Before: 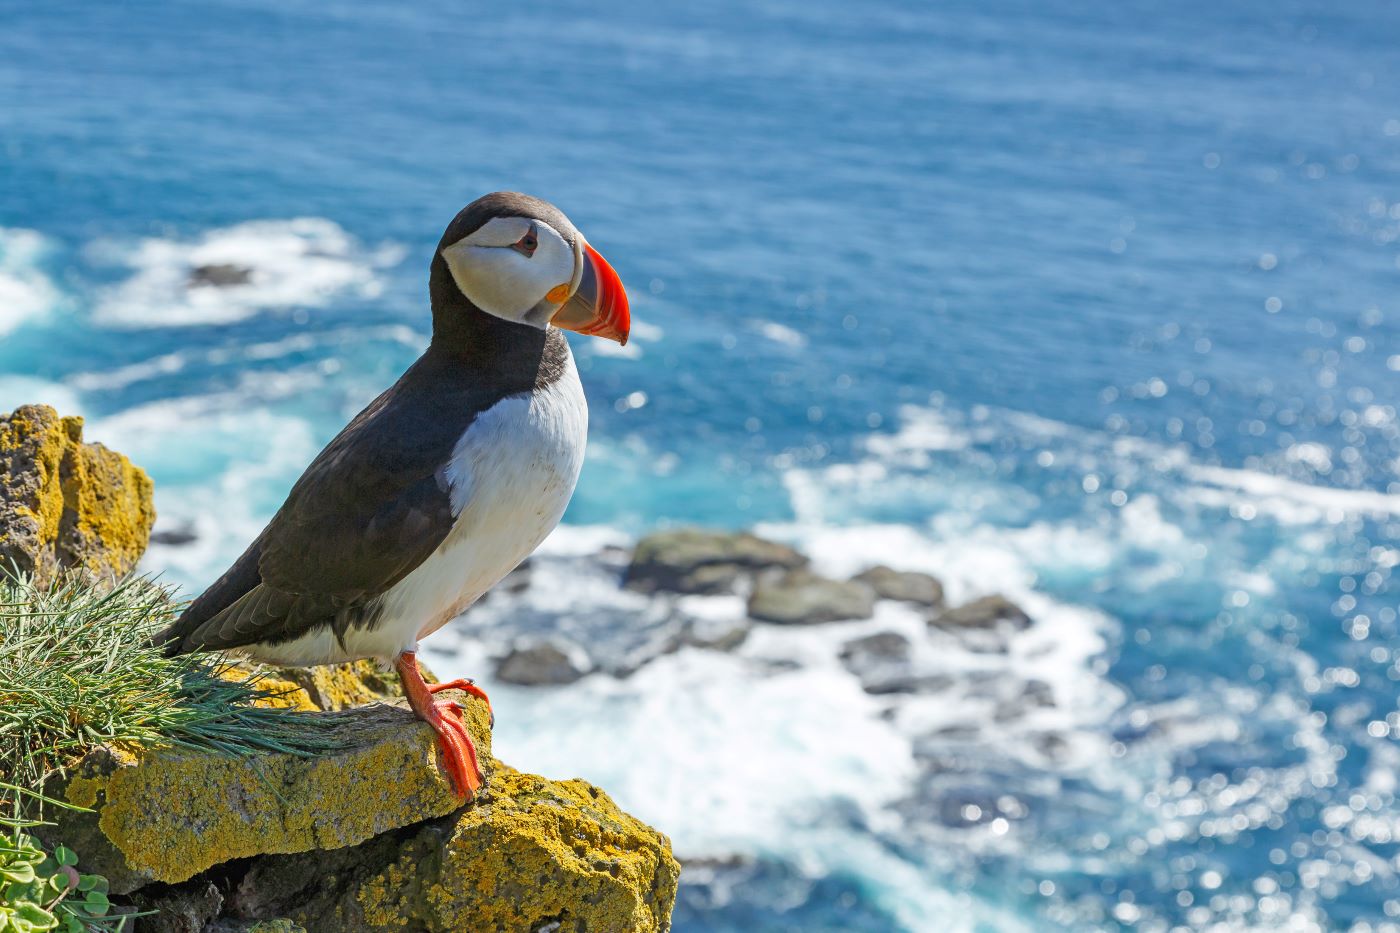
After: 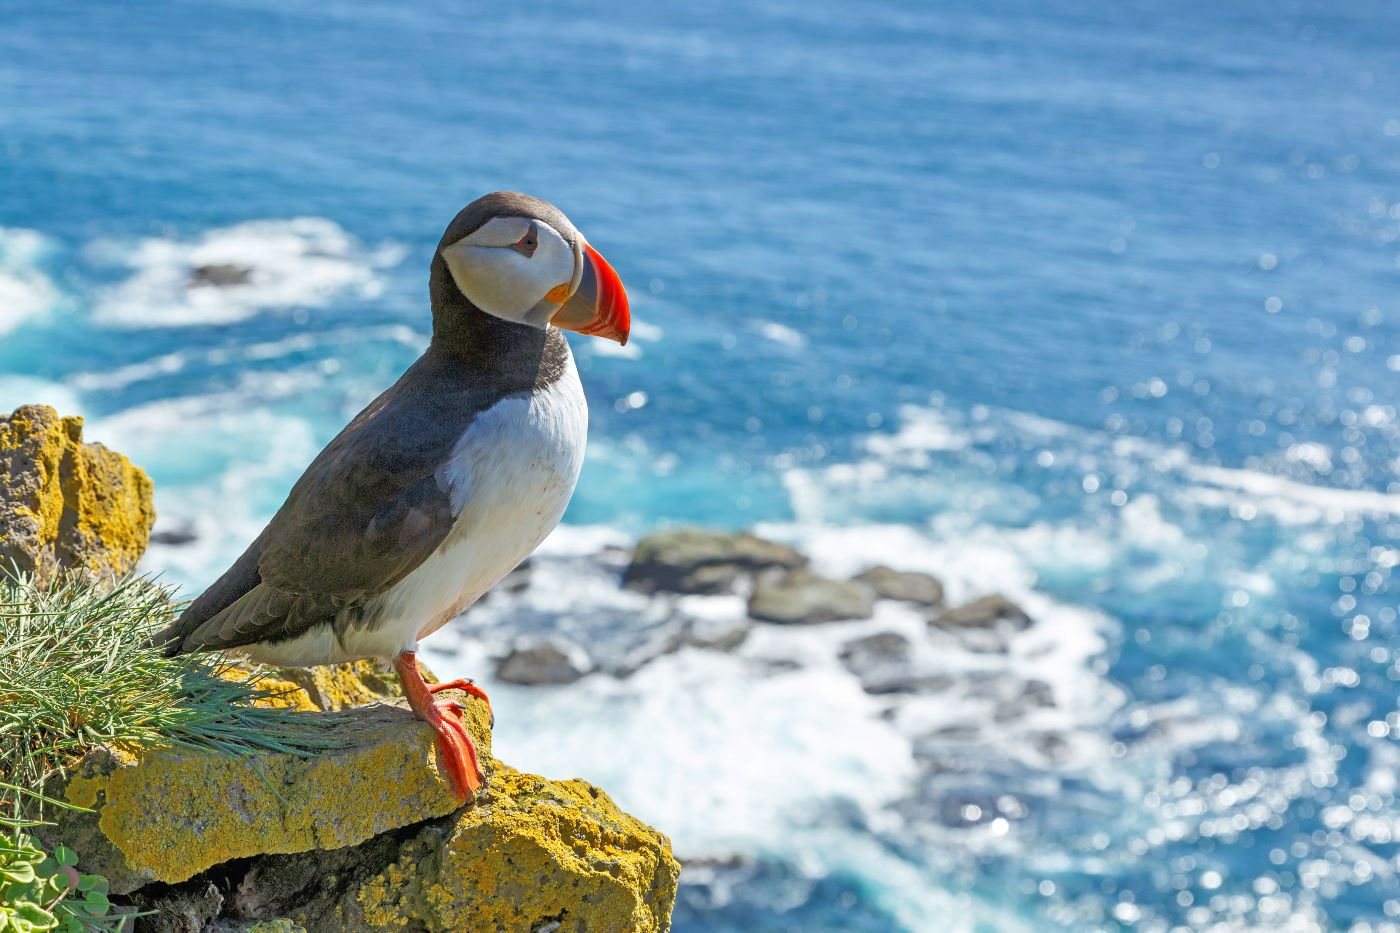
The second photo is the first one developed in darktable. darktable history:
tone equalizer: -8 EV -0.501 EV, -7 EV -0.347 EV, -6 EV -0.11 EV, -5 EV 0.387 EV, -4 EV 0.949 EV, -3 EV 0.809 EV, -2 EV -0.013 EV, -1 EV 0.128 EV, +0 EV -0.022 EV
